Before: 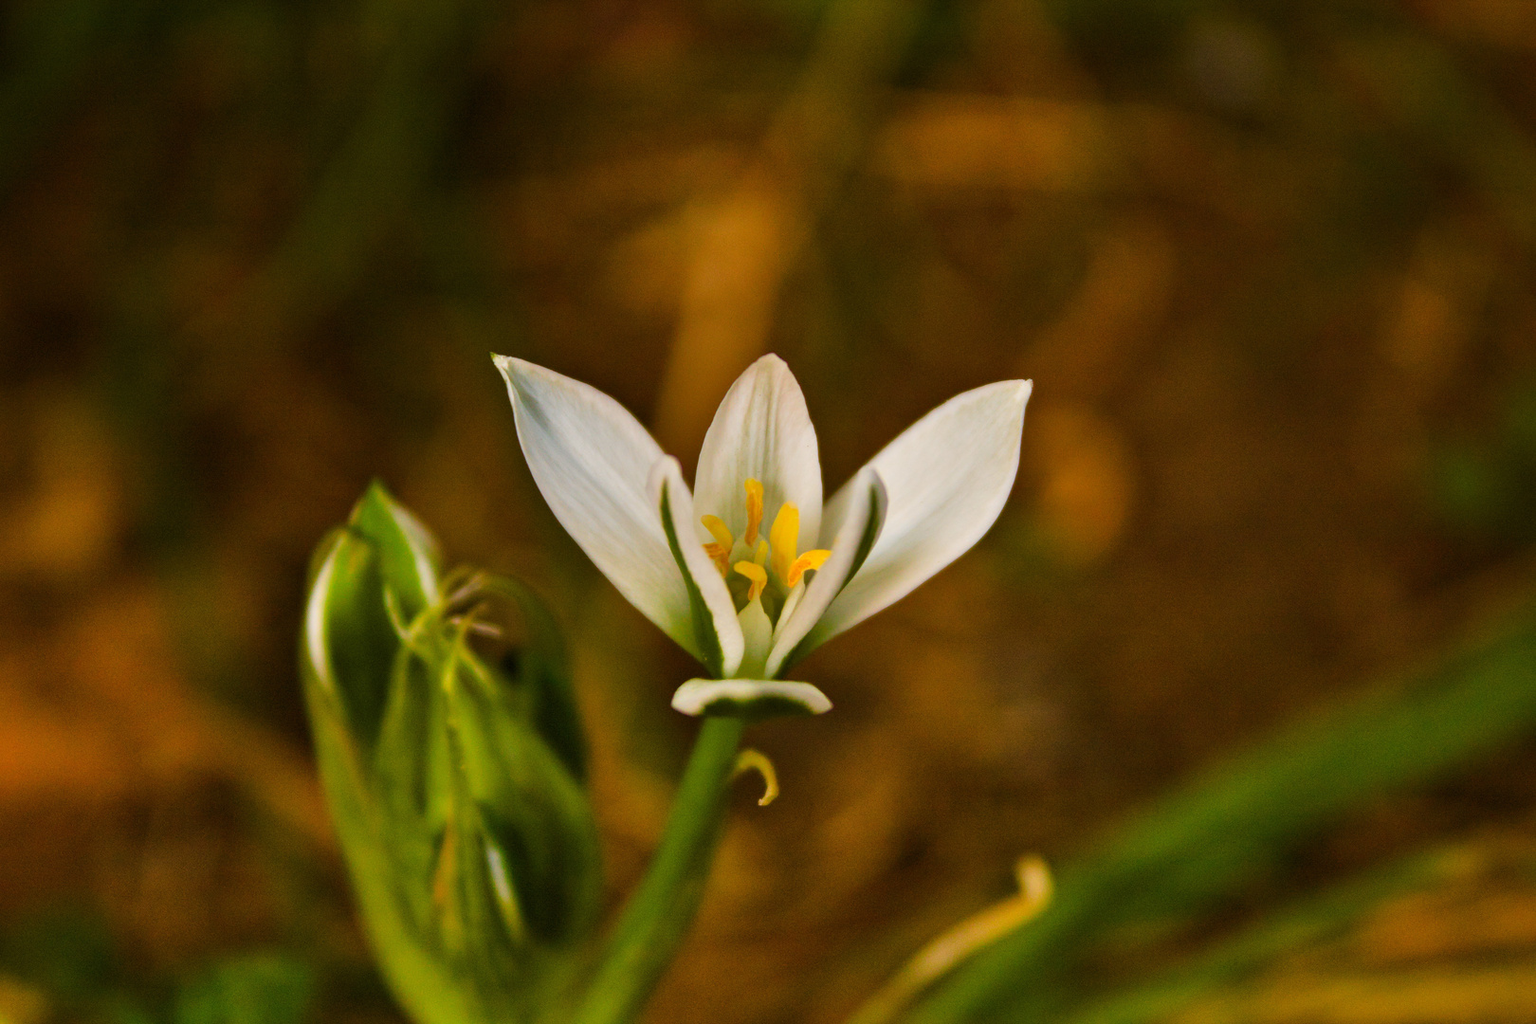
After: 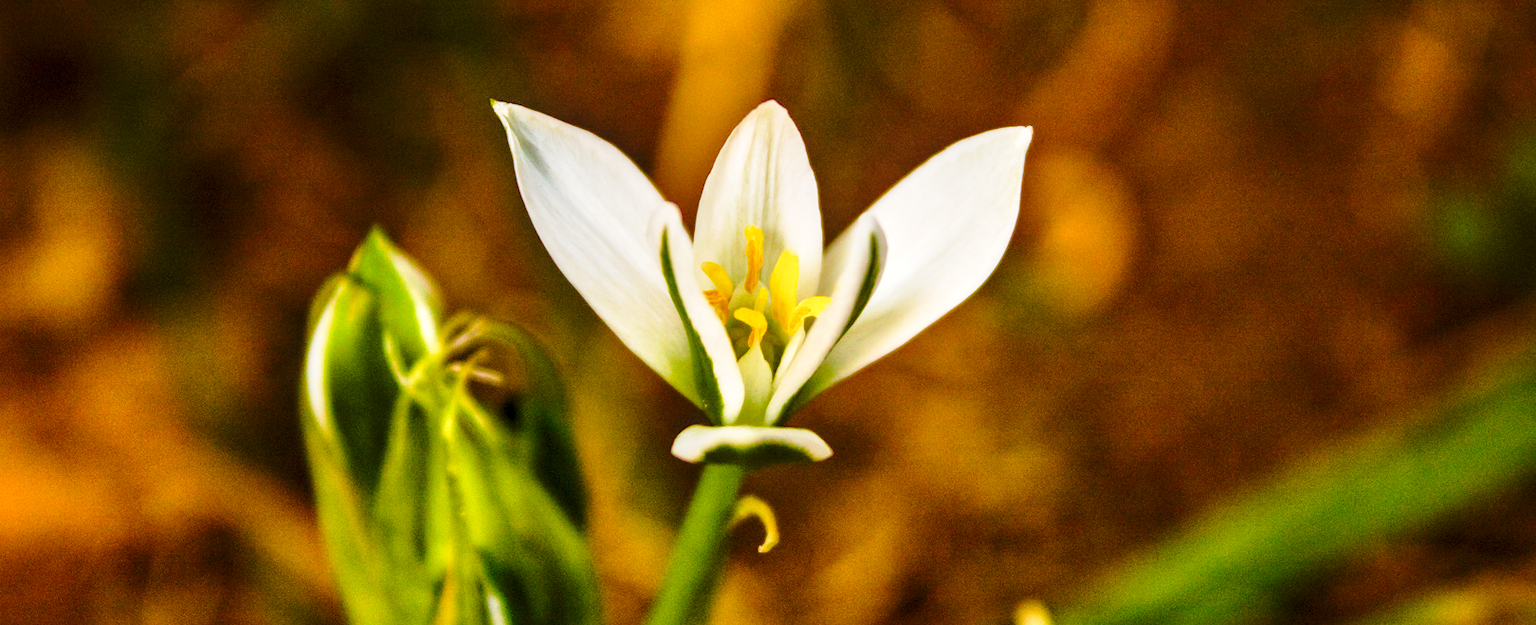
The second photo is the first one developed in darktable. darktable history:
exposure: black level correction 0.001, exposure 0.297 EV, compensate exposure bias true, compensate highlight preservation false
base curve: curves: ch0 [(0, 0) (0.028, 0.03) (0.121, 0.232) (0.46, 0.748) (0.859, 0.968) (1, 1)], preserve colors none
local contrast: detail 130%
crop and rotate: top 24.813%, bottom 14.023%
